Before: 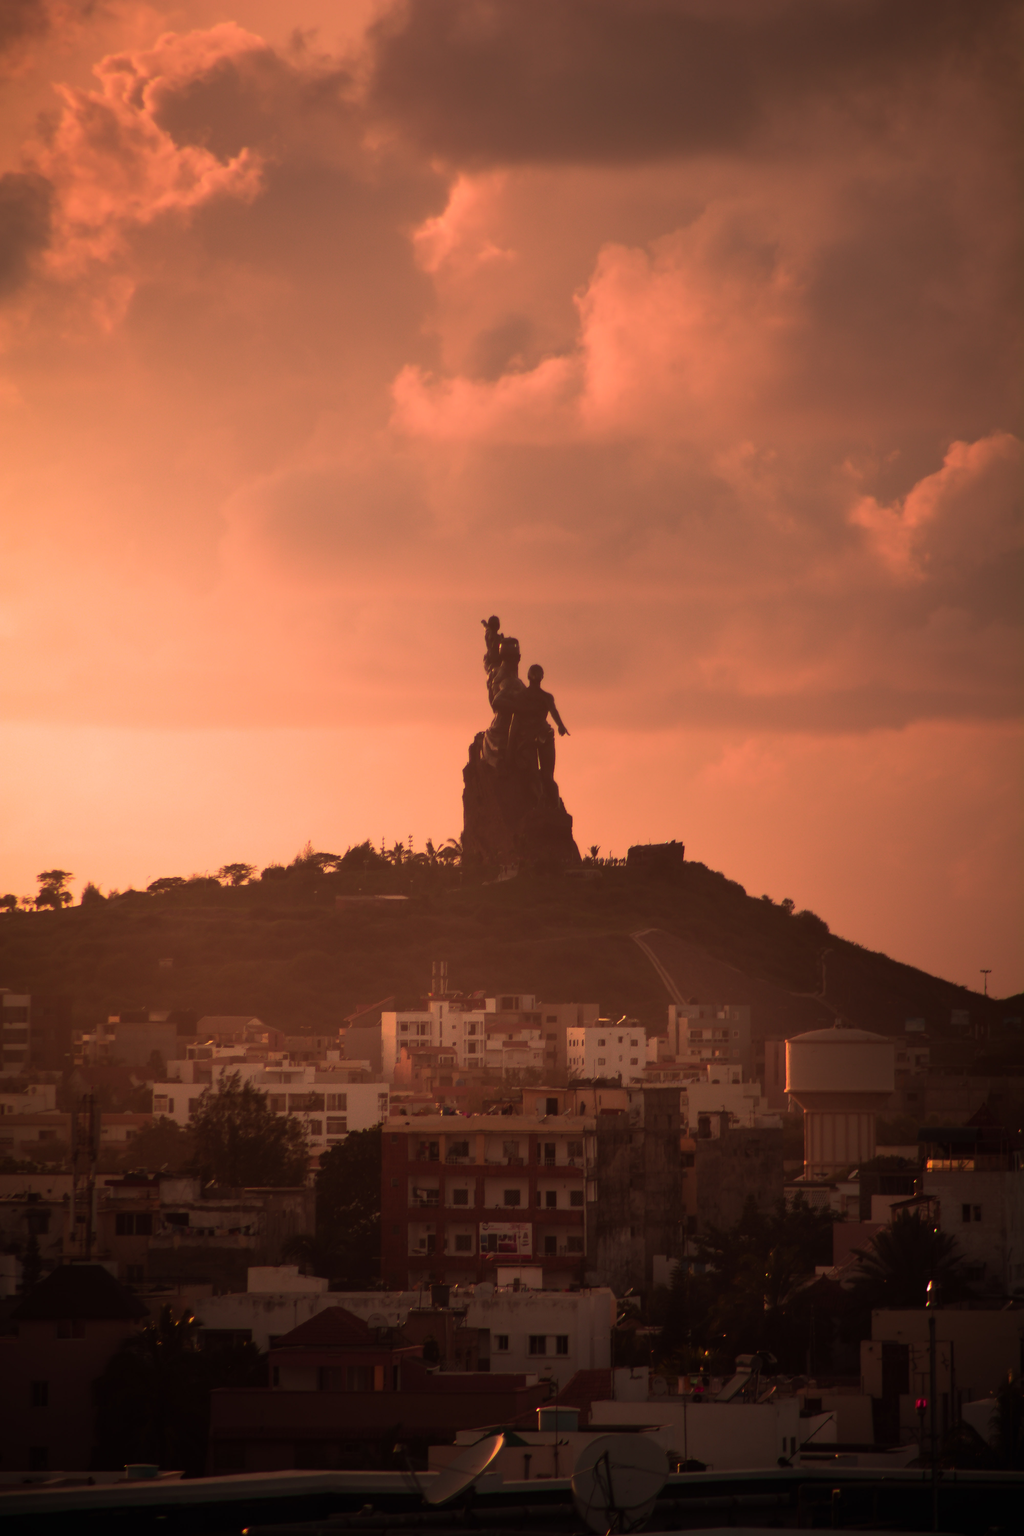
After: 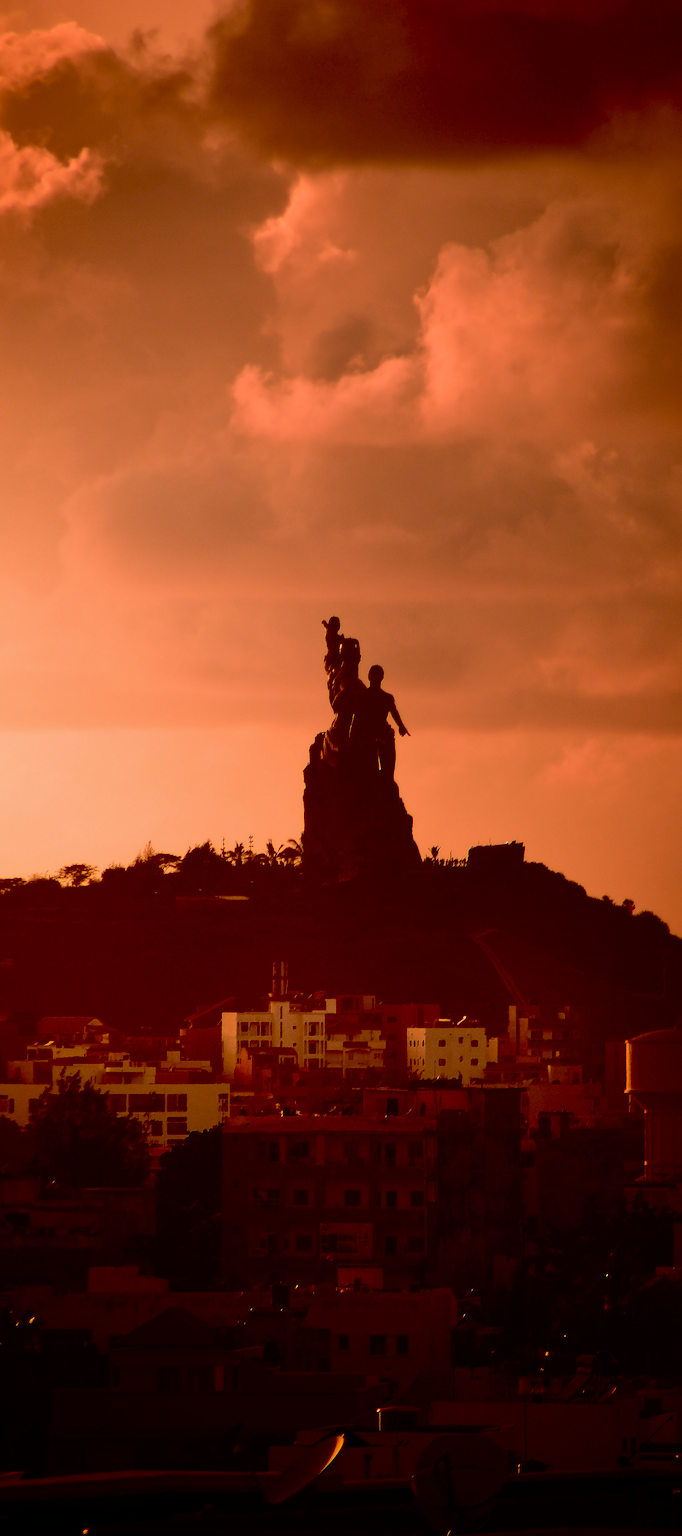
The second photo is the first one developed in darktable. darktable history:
crop and rotate: left 15.627%, right 17.744%
exposure: black level correction 0.056, exposure -0.032 EV, compensate highlight preservation false
sharpen: on, module defaults
local contrast: mode bilateral grid, contrast 19, coarseness 51, detail 119%, midtone range 0.2
